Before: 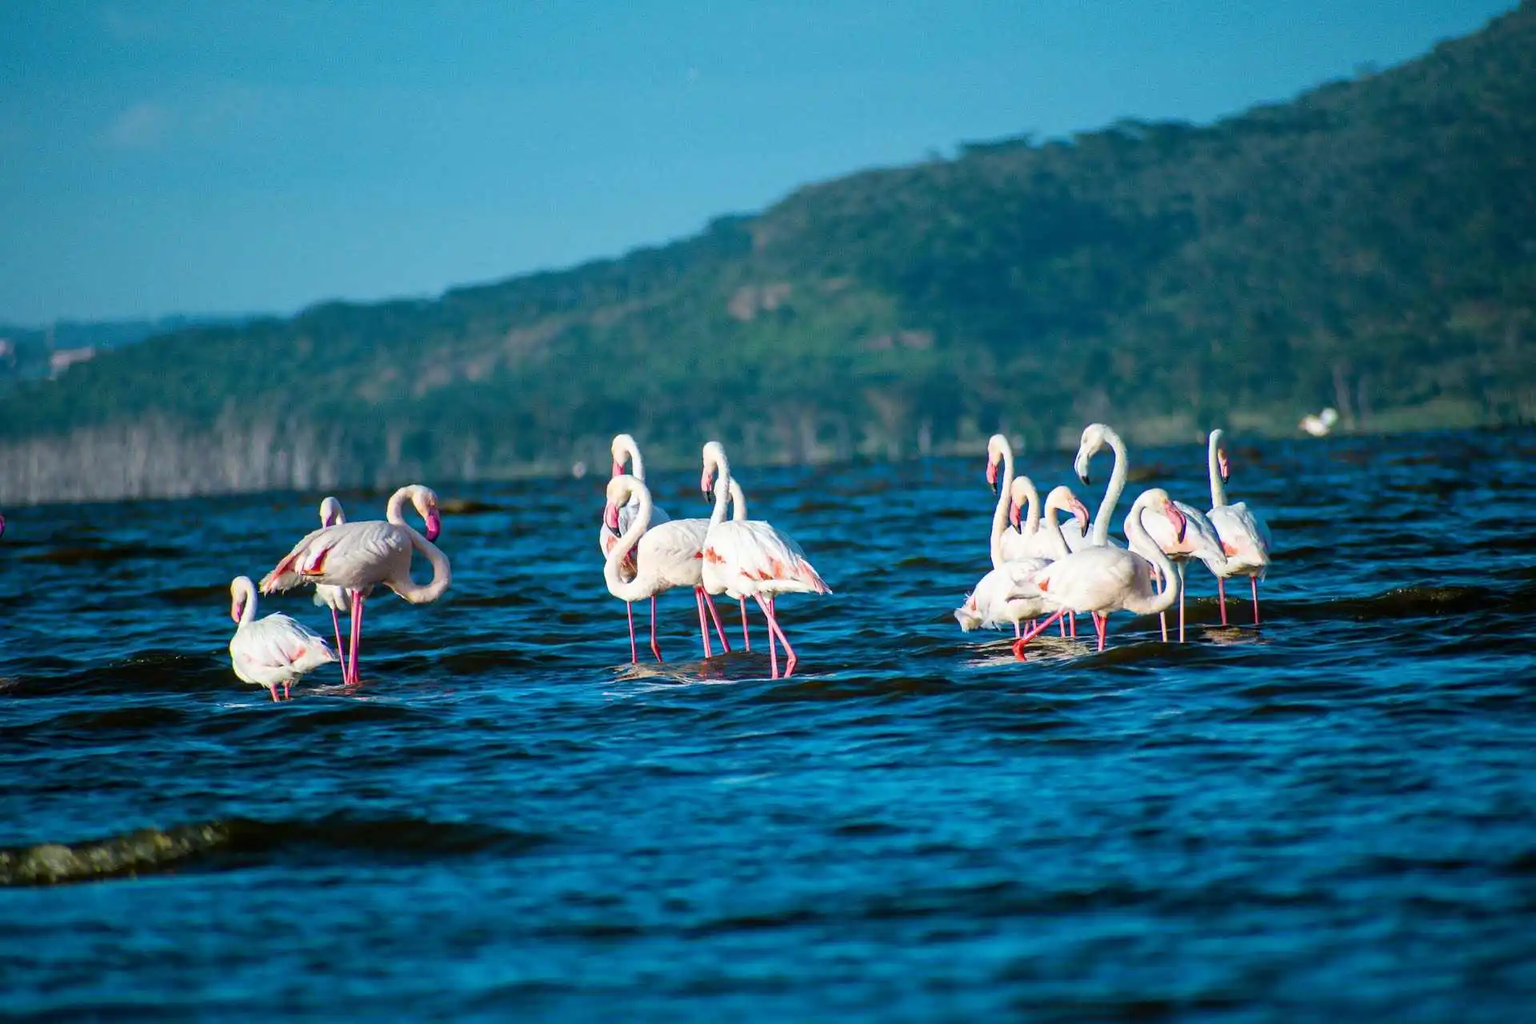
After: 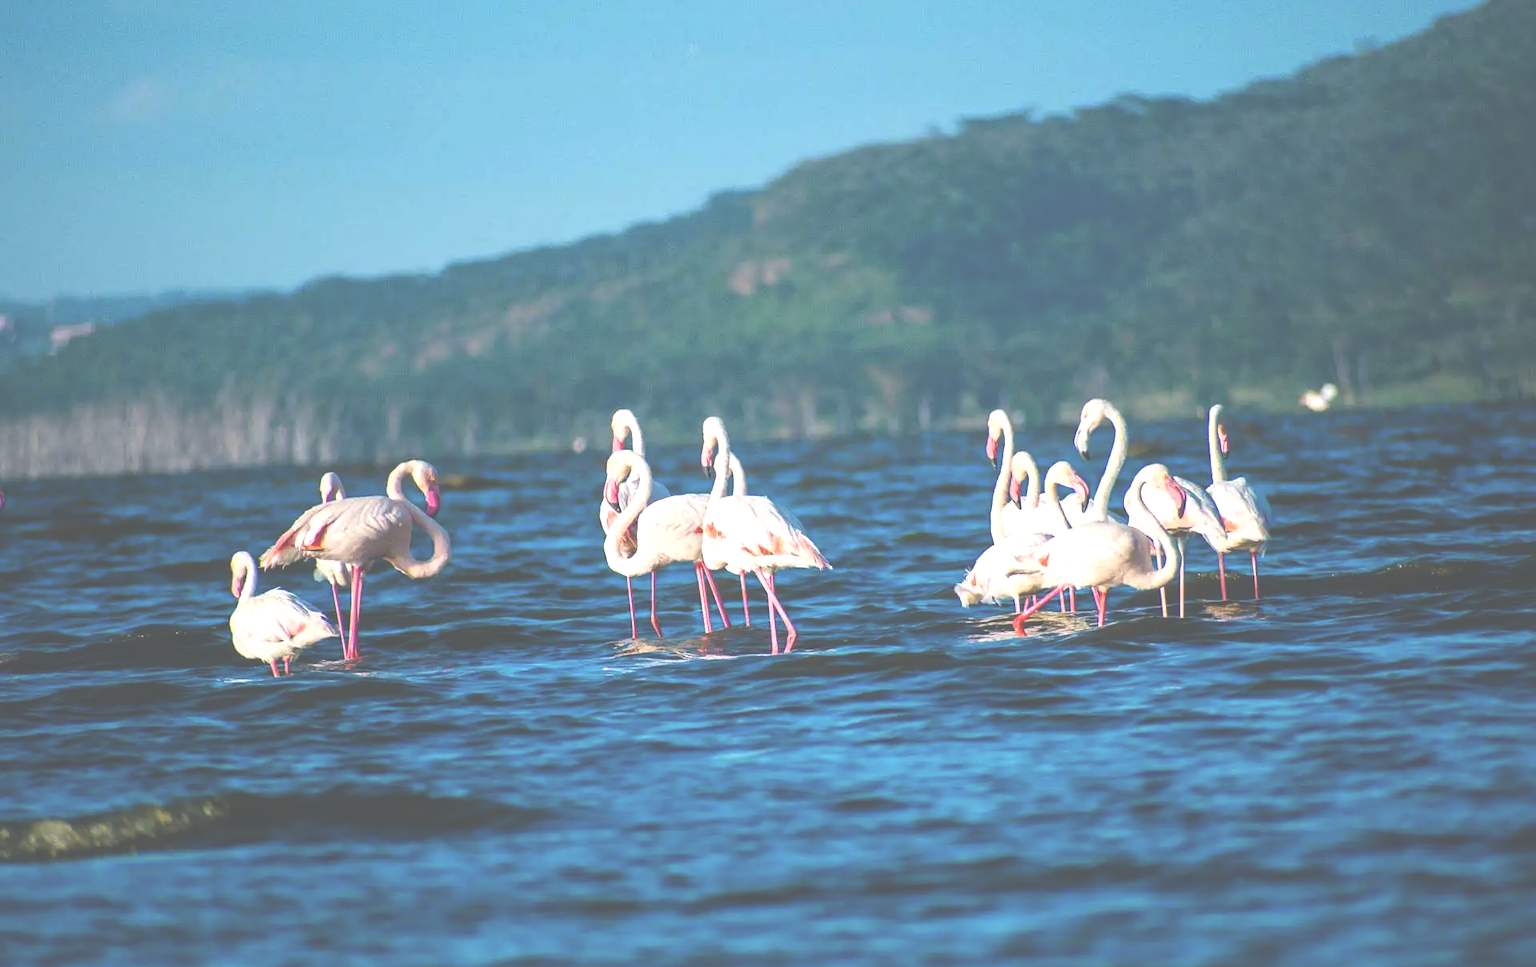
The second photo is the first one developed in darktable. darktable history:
exposure: black level correction -0.071, exposure 0.5 EV, compensate highlight preservation false
color correction: highlights a* 5.38, highlights b* 5.3, shadows a* -4.26, shadows b* -5.11
crop and rotate: top 2.479%, bottom 3.018%
